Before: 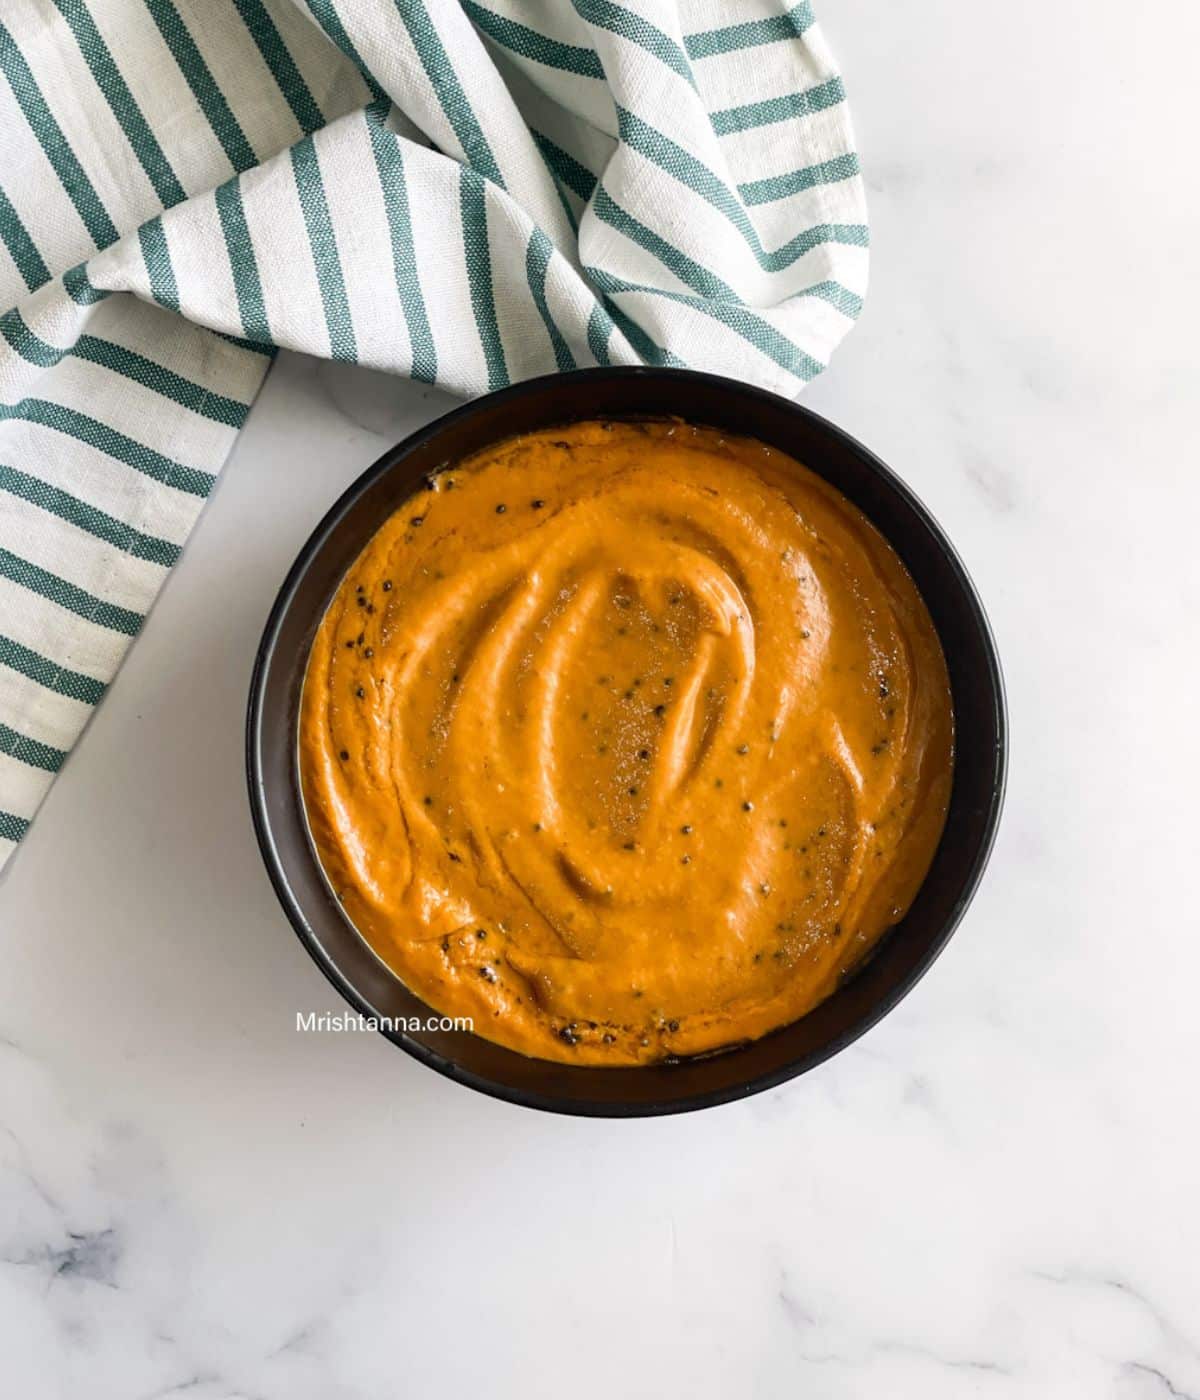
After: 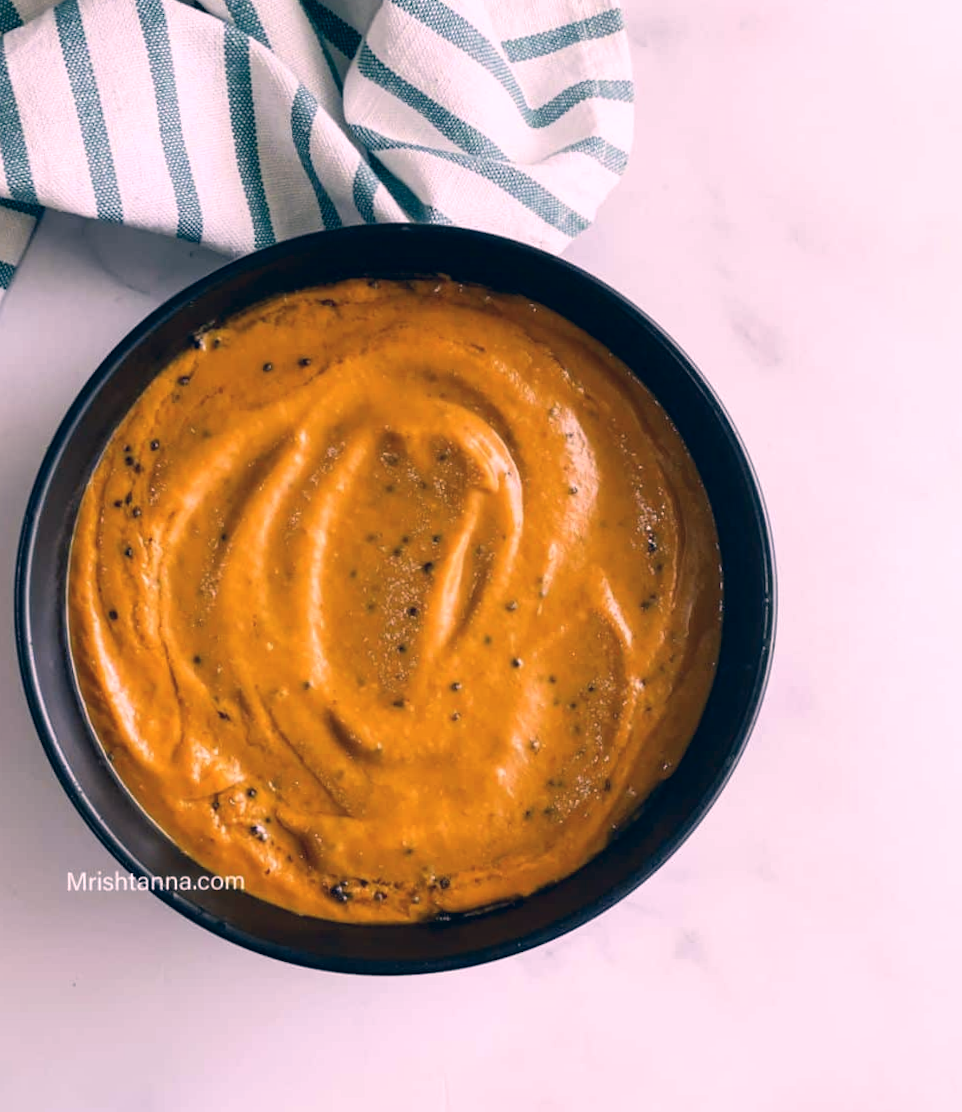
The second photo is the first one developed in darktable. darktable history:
rotate and perspective: rotation -0.45°, automatic cropping original format, crop left 0.008, crop right 0.992, crop top 0.012, crop bottom 0.988
crop: left 19.159%, top 9.58%, bottom 9.58%
color correction: highlights a* 10.32, highlights b* 14.66, shadows a* -9.59, shadows b* -15.02
color calibration: illuminant custom, x 0.363, y 0.385, temperature 4528.03 K
